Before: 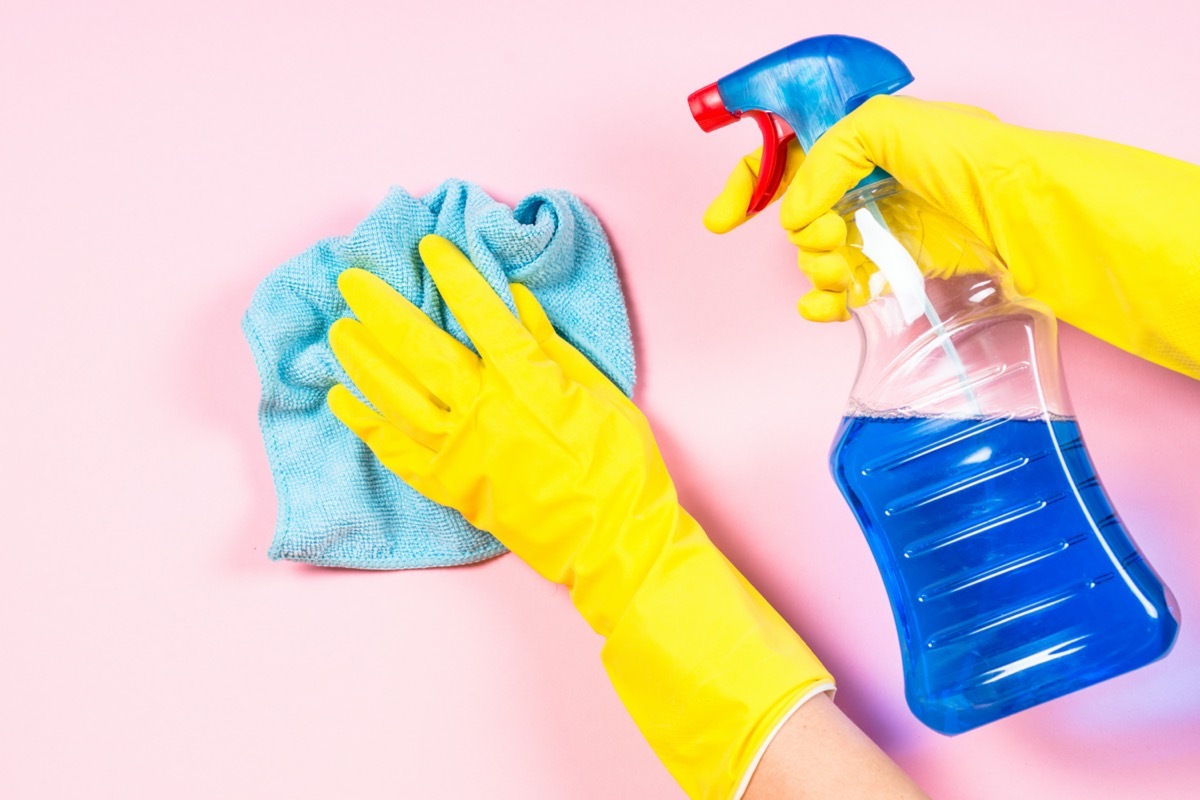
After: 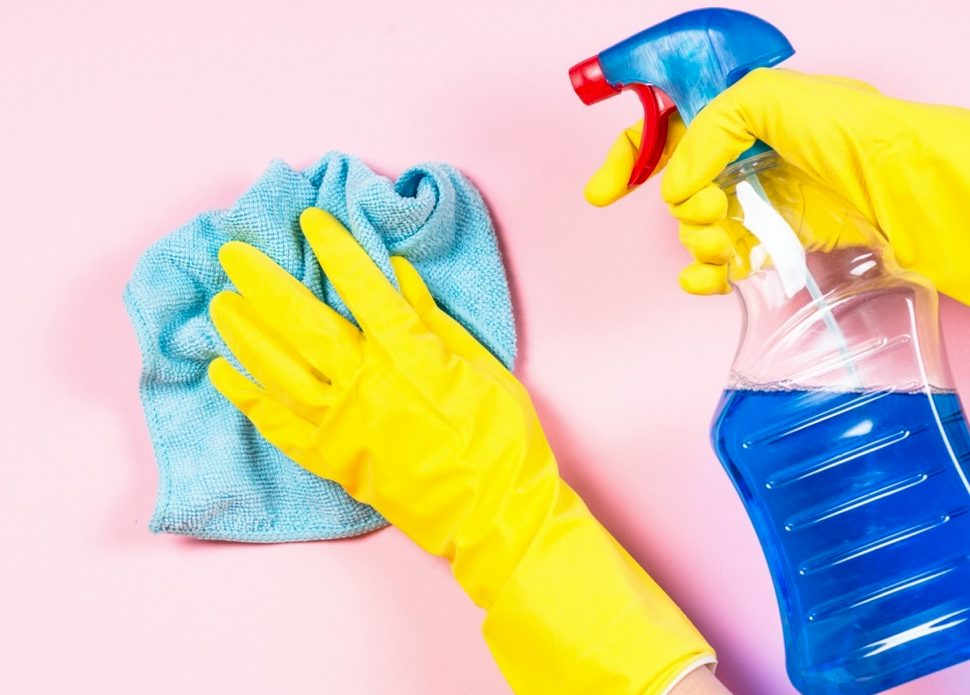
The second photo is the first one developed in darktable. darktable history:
contrast brightness saturation: contrast 0.03, brightness -0.04
crop: left 9.929%, top 3.475%, right 9.188%, bottom 9.529%
